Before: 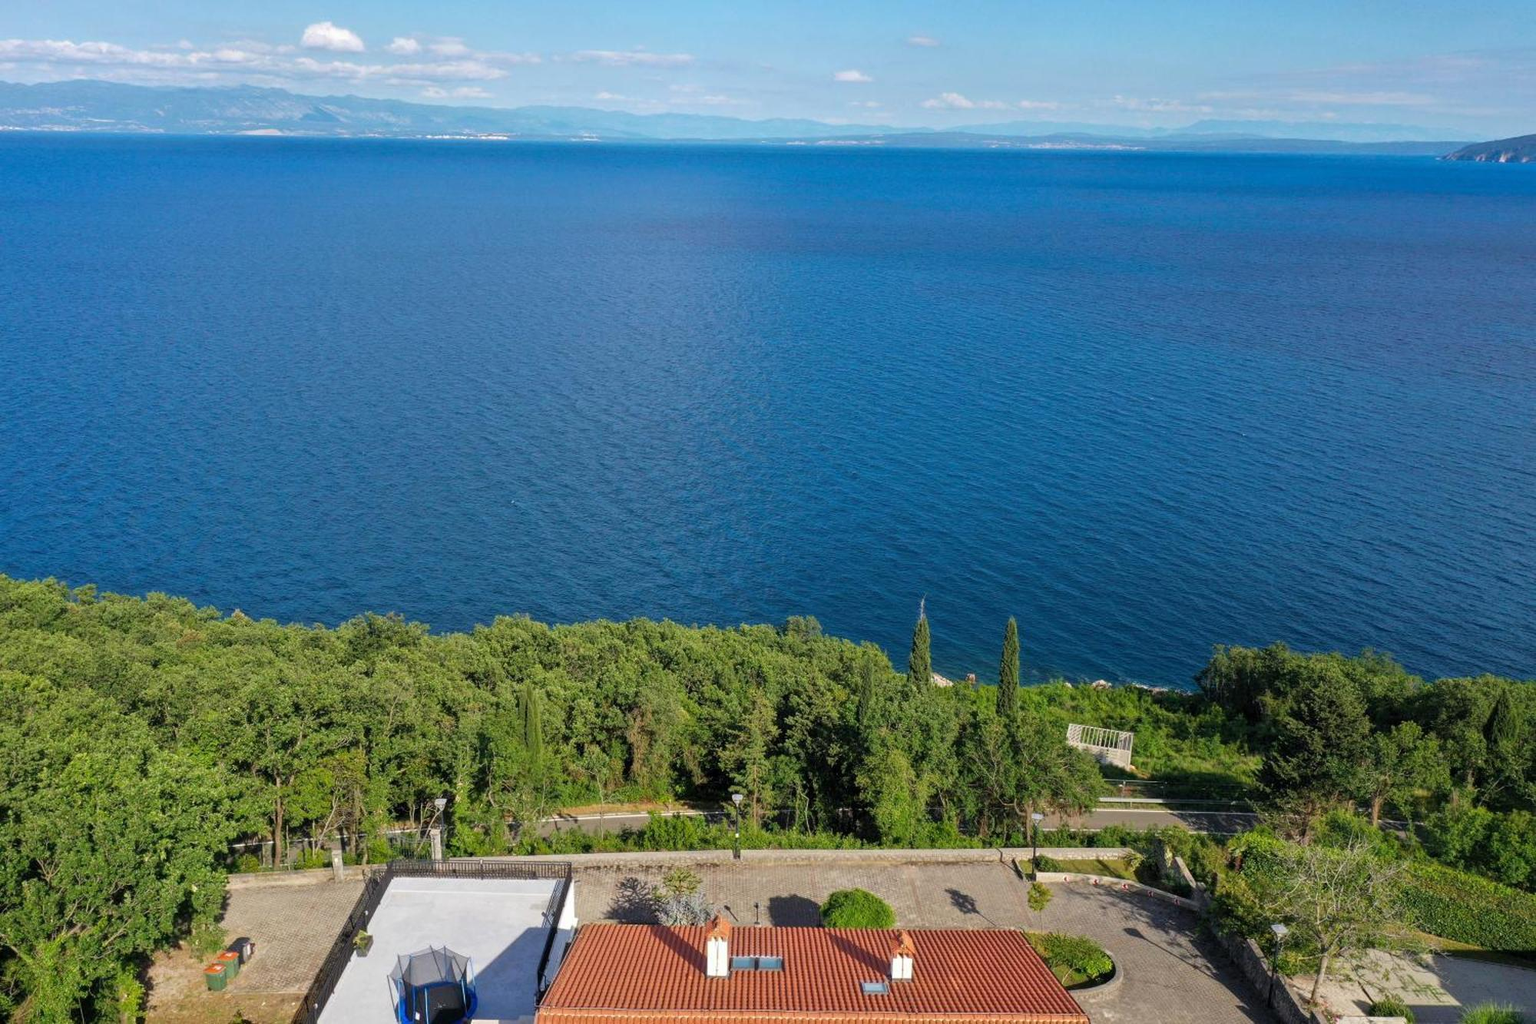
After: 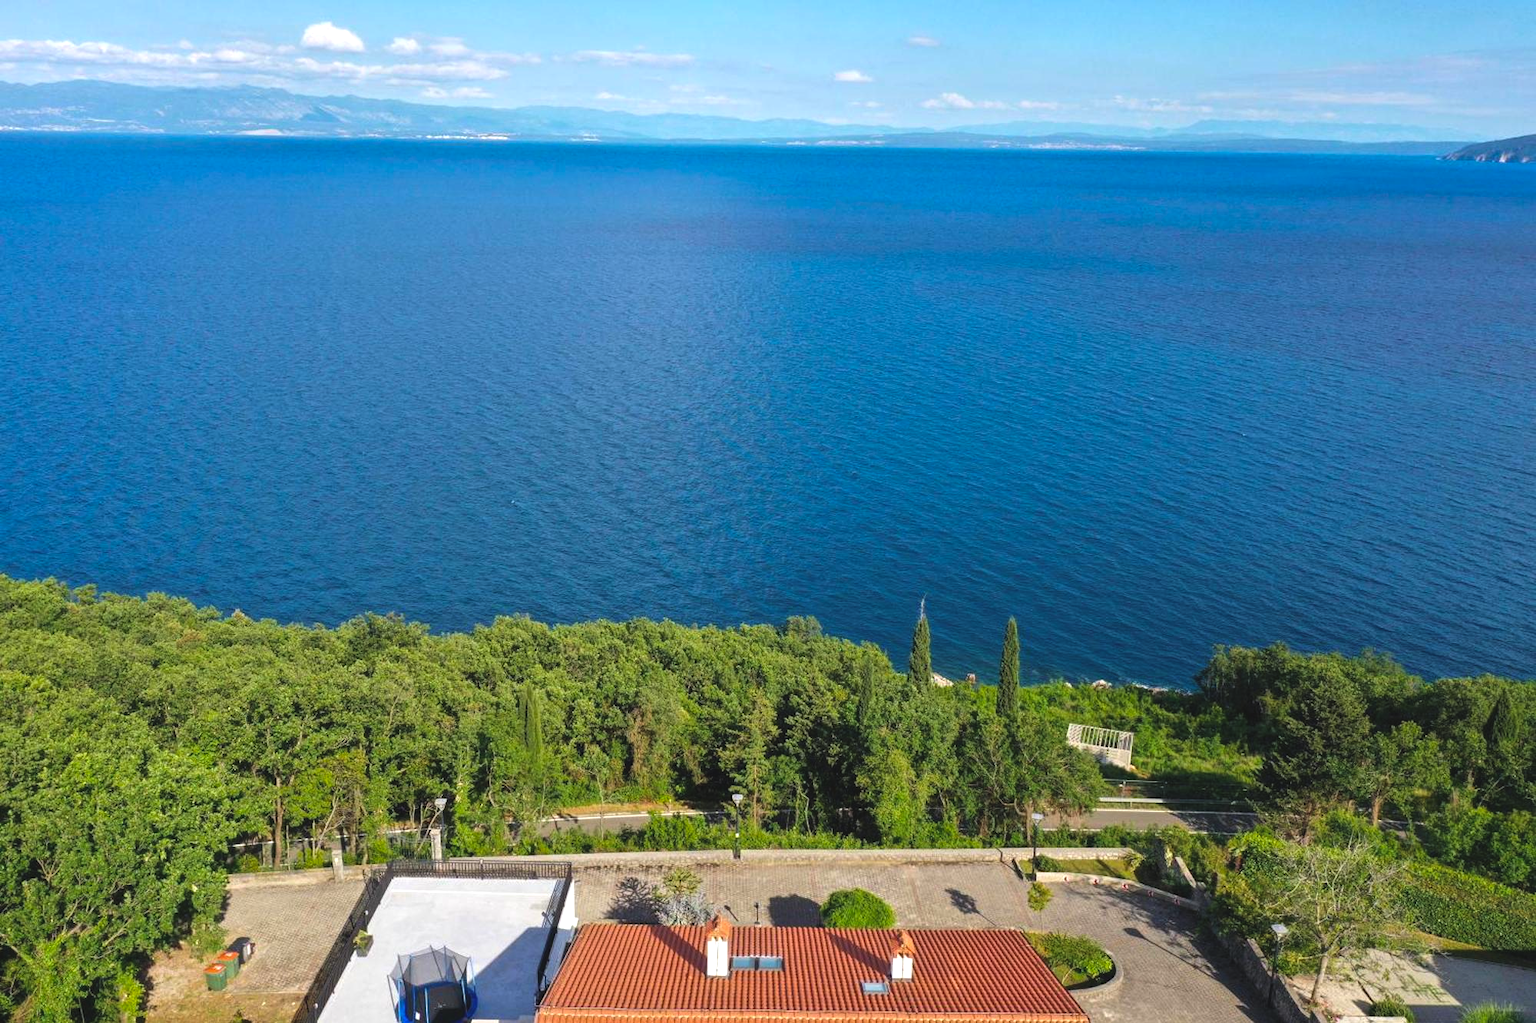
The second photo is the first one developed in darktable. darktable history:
color balance rgb: global offset › luminance 0.778%, linear chroma grading › global chroma -1.248%, perceptual saturation grading › global saturation 4.884%, perceptual brilliance grading › highlights 9.55%, perceptual brilliance grading › mid-tones 5.032%, global vibrance 20%
